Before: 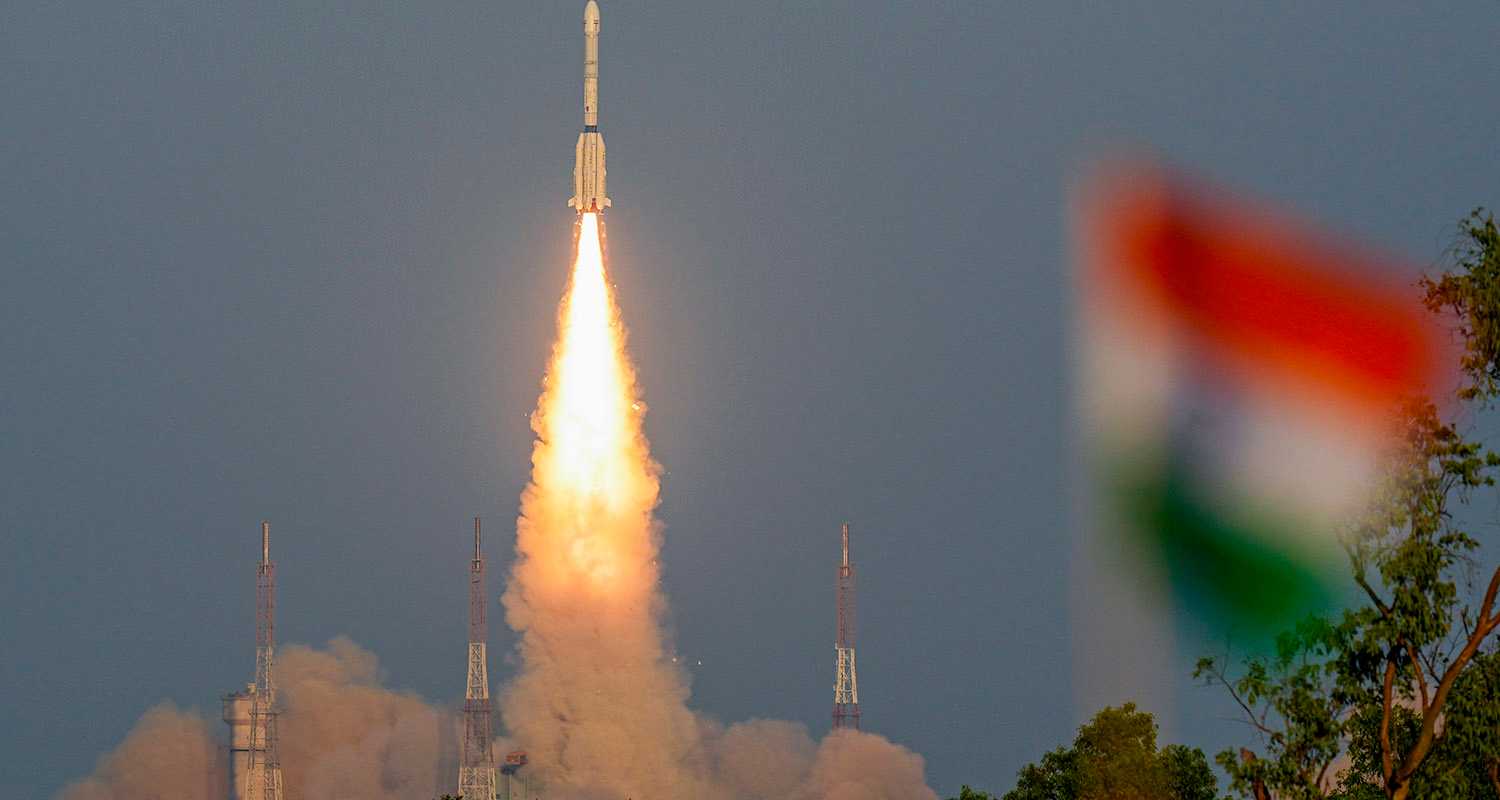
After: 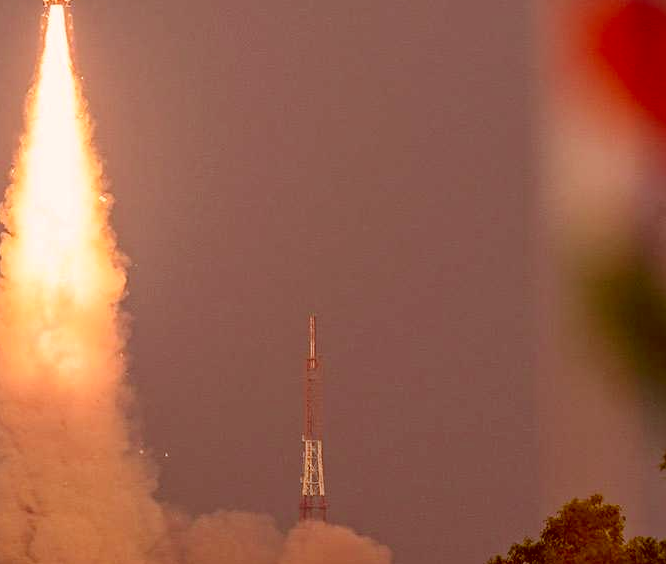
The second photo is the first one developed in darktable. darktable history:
crop: left 35.595%, top 26.096%, right 19.947%, bottom 3.394%
color correction: highlights a* 9.38, highlights b* 9.08, shadows a* 39.77, shadows b* 39.83, saturation 0.789
exposure: compensate highlight preservation false
